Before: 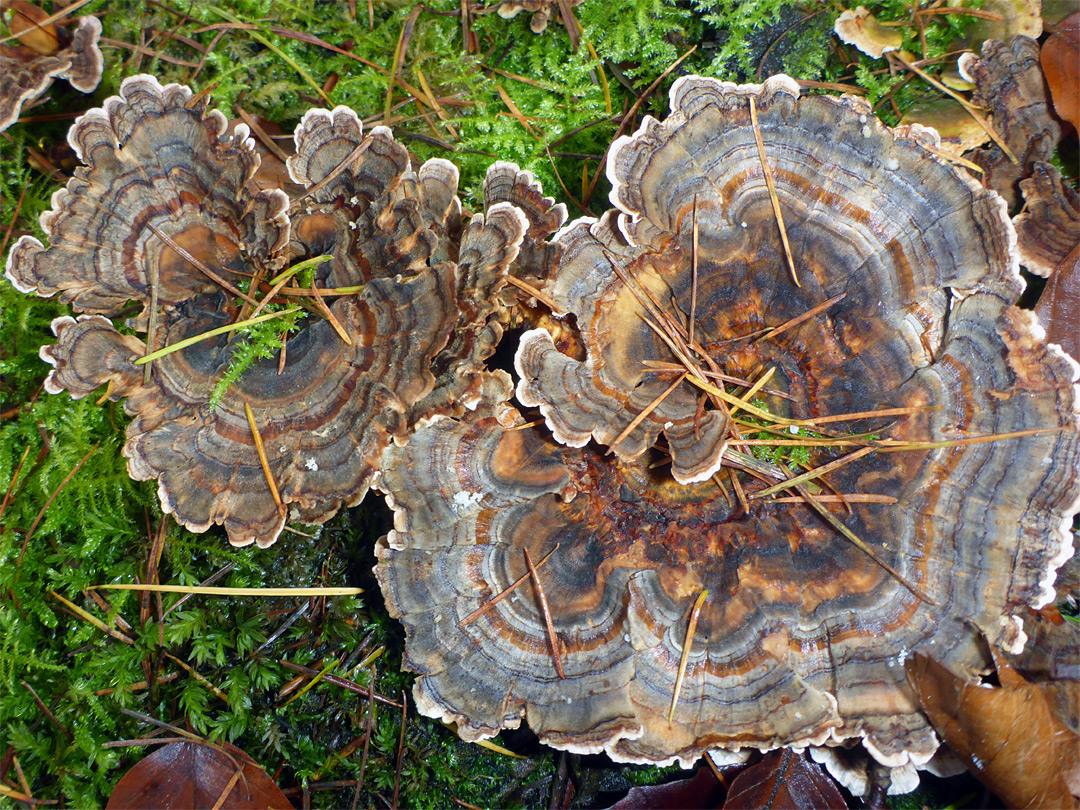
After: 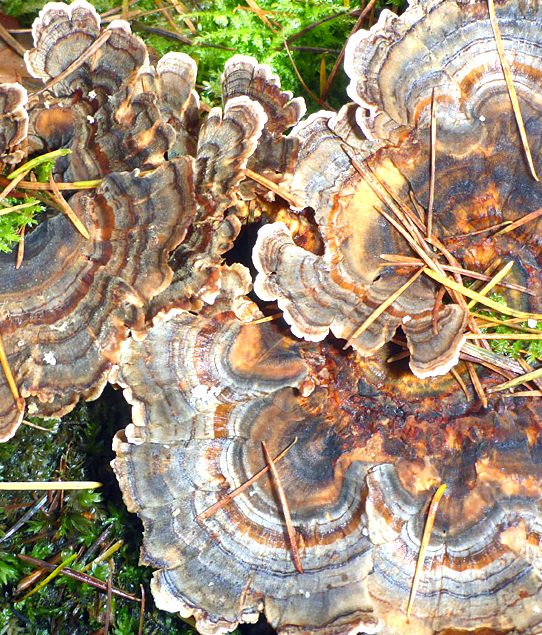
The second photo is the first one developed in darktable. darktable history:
exposure: black level correction 0, exposure 0.882 EV, compensate exposure bias true, compensate highlight preservation false
crop and rotate: angle 0.016°, left 24.278%, top 13.183%, right 25.503%, bottom 8.285%
shadows and highlights: shadows -86.7, highlights -36.78, soften with gaussian
